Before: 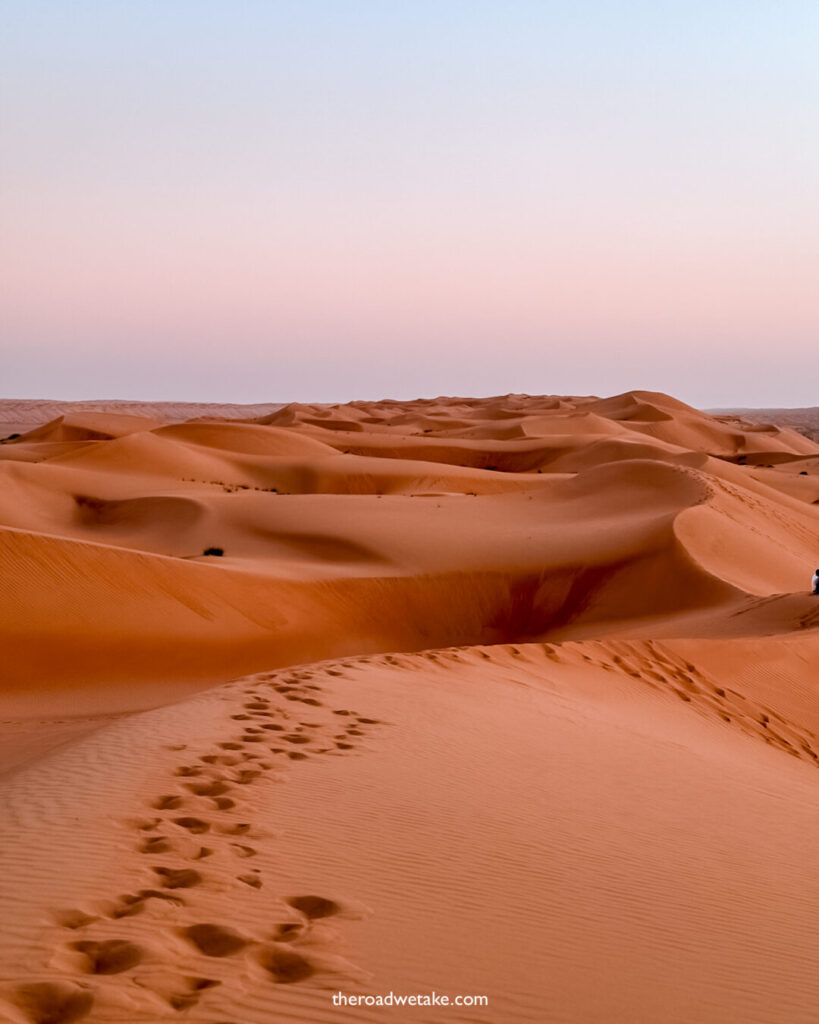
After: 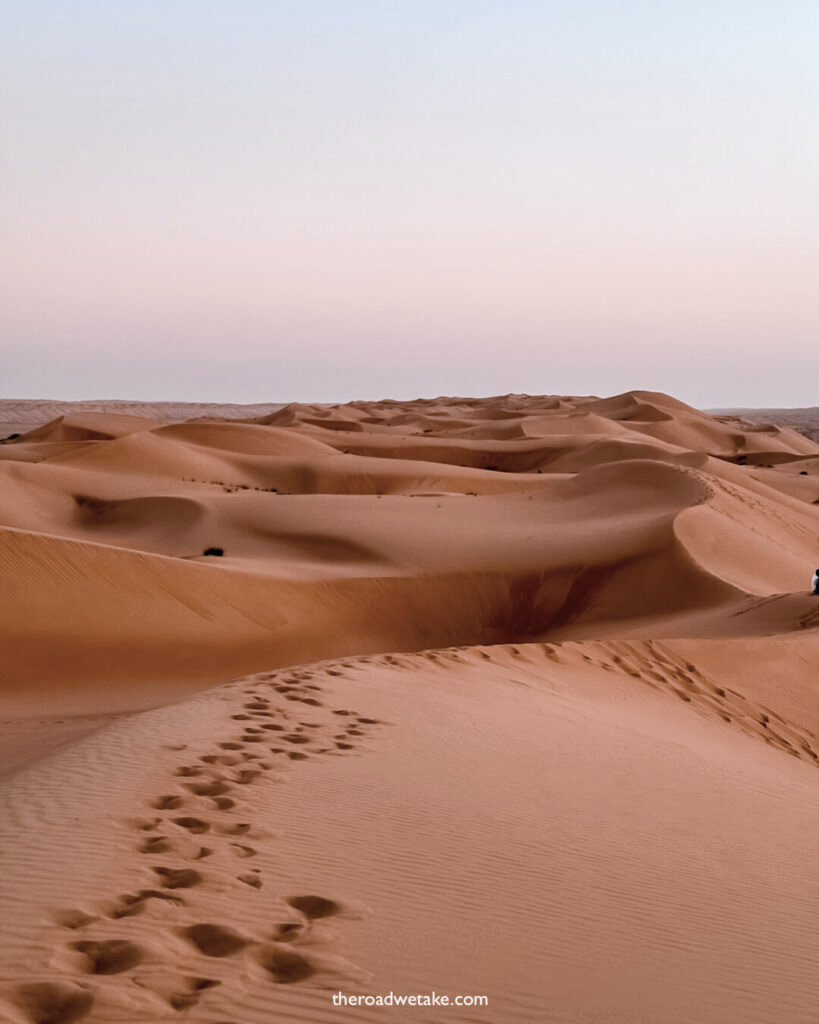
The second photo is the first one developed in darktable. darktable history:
contrast brightness saturation: contrast 0.102, saturation -0.368
